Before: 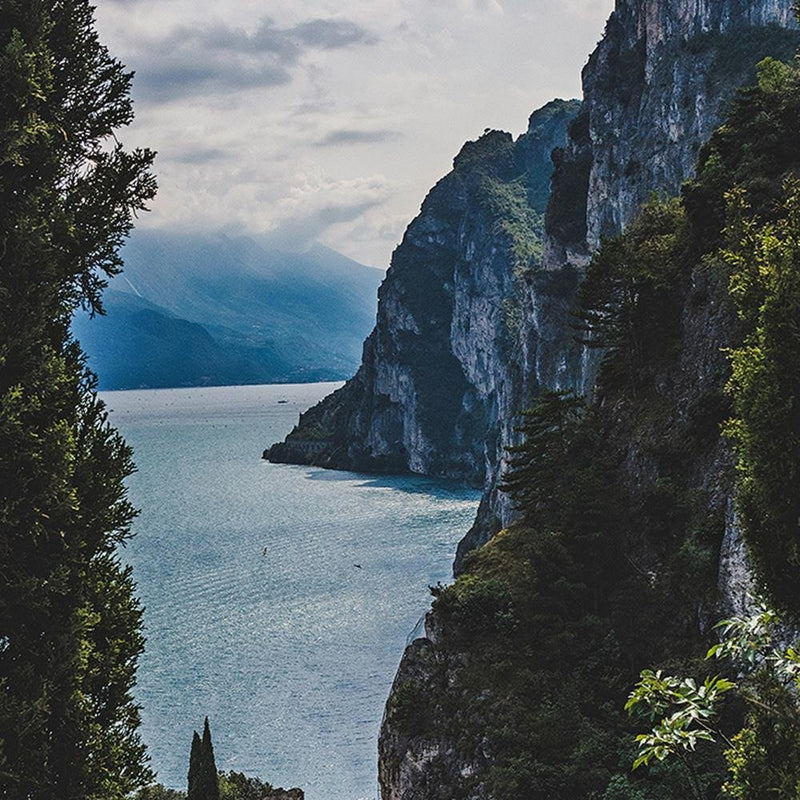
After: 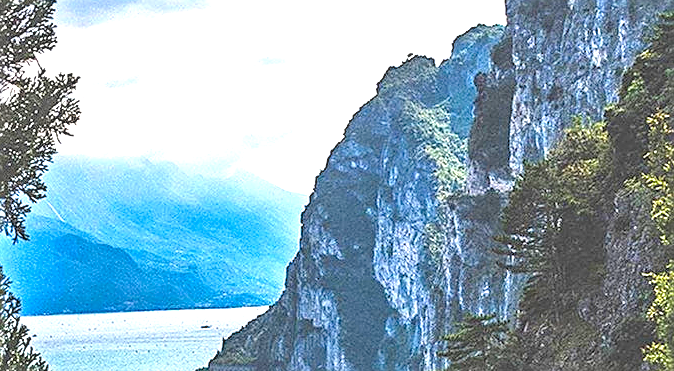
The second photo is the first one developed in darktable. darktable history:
crop and rotate: left 9.628%, top 9.396%, right 6.117%, bottom 44.118%
exposure: black level correction -0.005, exposure 1 EV, compensate highlight preservation false
base curve: curves: ch0 [(0, 0) (0.303, 0.277) (1, 1)], preserve colors none
sharpen: on, module defaults
levels: levels [0.036, 0.364, 0.827]
haze removal: compatibility mode true, adaptive false
local contrast: on, module defaults
